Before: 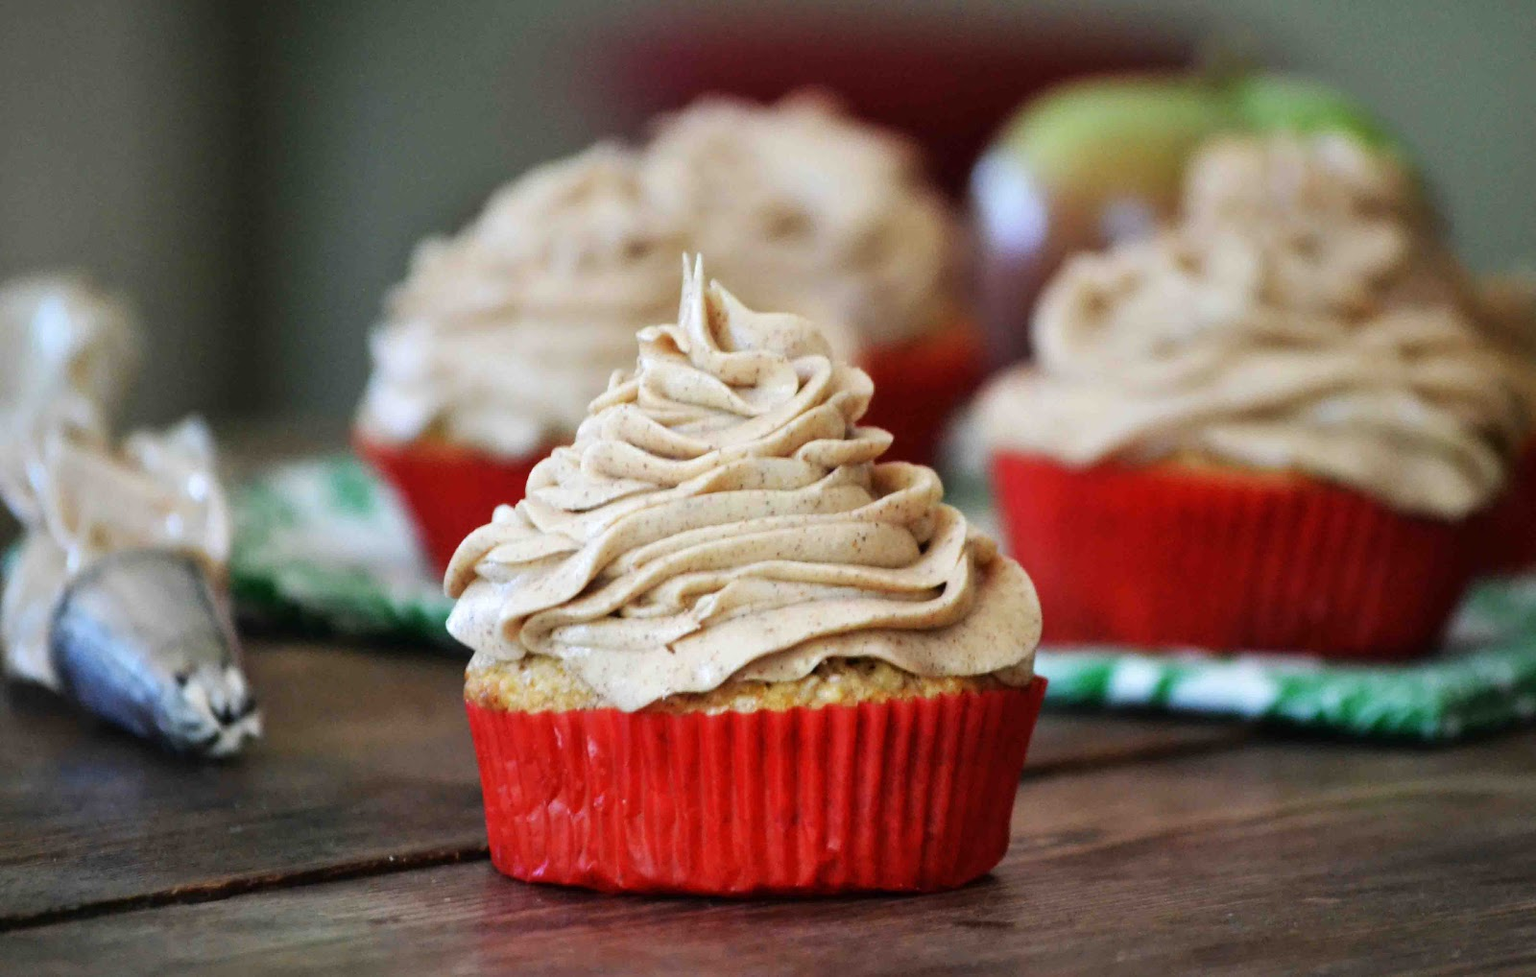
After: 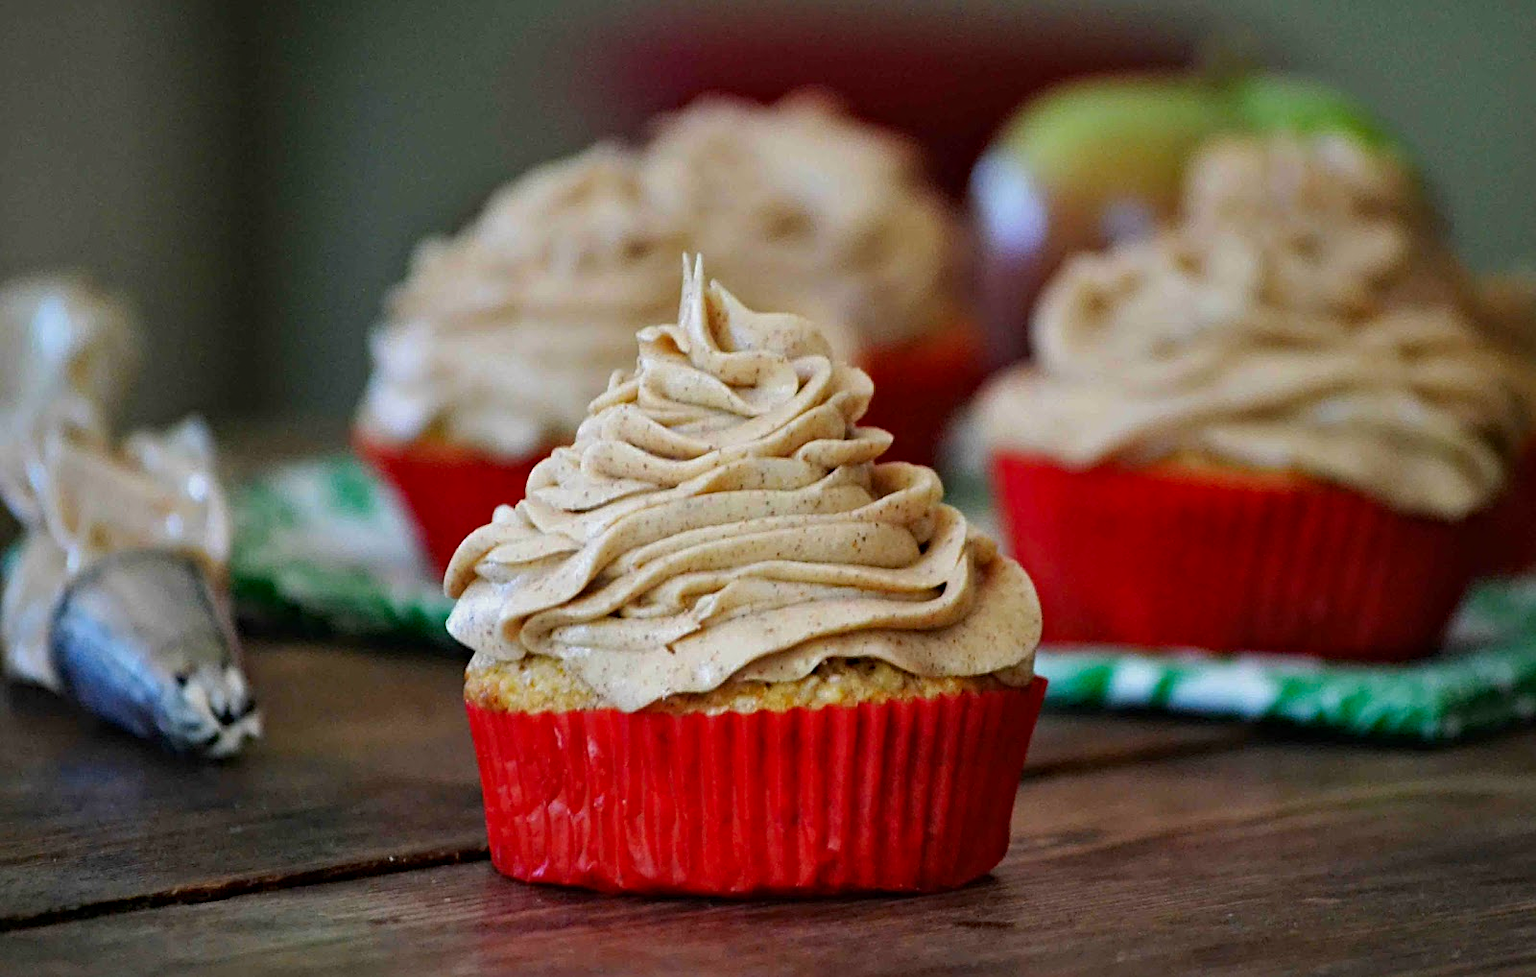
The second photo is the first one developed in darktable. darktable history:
sharpen: on, module defaults
shadows and highlights: radius 121.13, shadows 21.4, white point adjustment -9.72, highlights -14.39, soften with gaussian
haze removal: strength 0.29, distance 0.25, compatibility mode true, adaptive false
